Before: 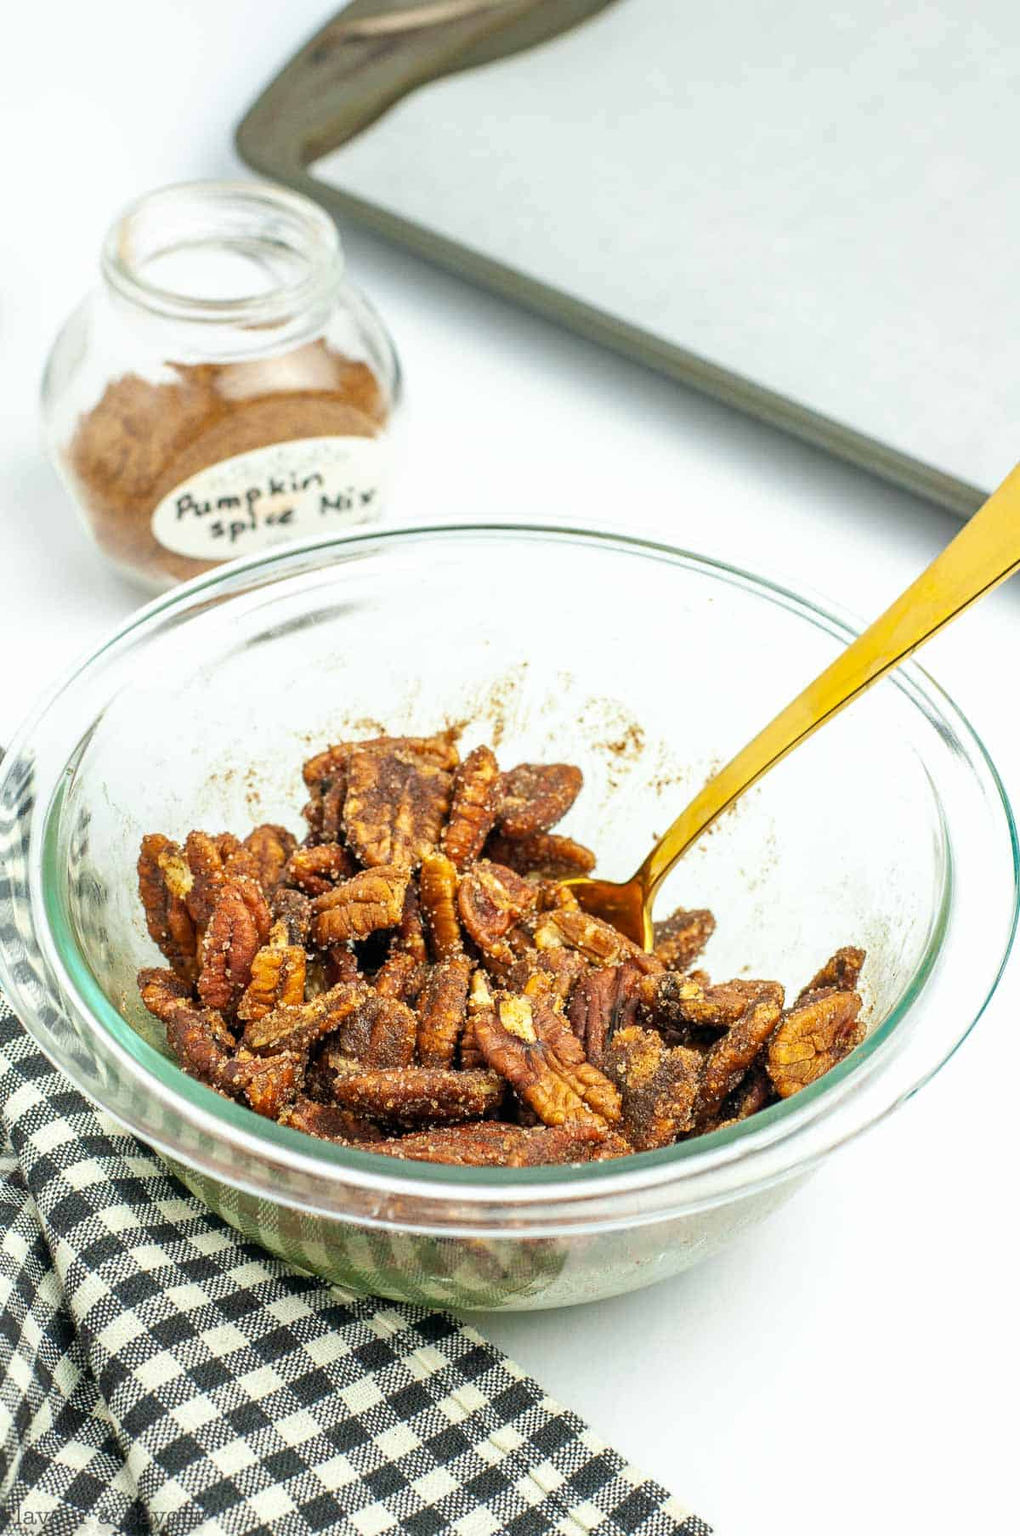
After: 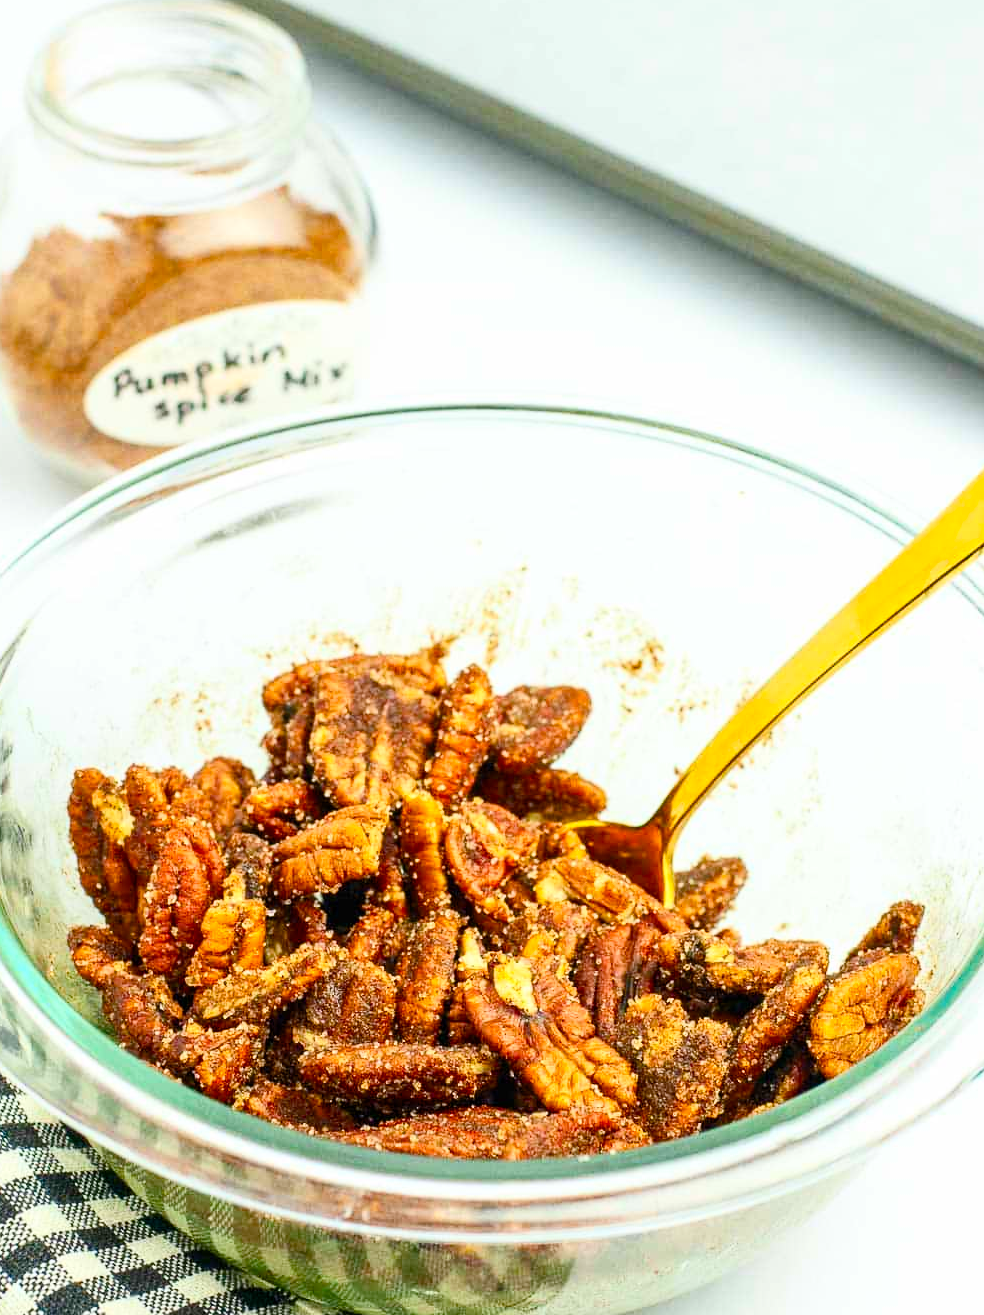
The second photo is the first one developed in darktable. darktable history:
color balance rgb: perceptual saturation grading › global saturation 20%, perceptual saturation grading › highlights -25%, perceptual saturation grading › shadows 25%
crop: left 7.856%, top 11.836%, right 10.12%, bottom 15.387%
contrast brightness saturation: contrast 0.23, brightness 0.1, saturation 0.29
